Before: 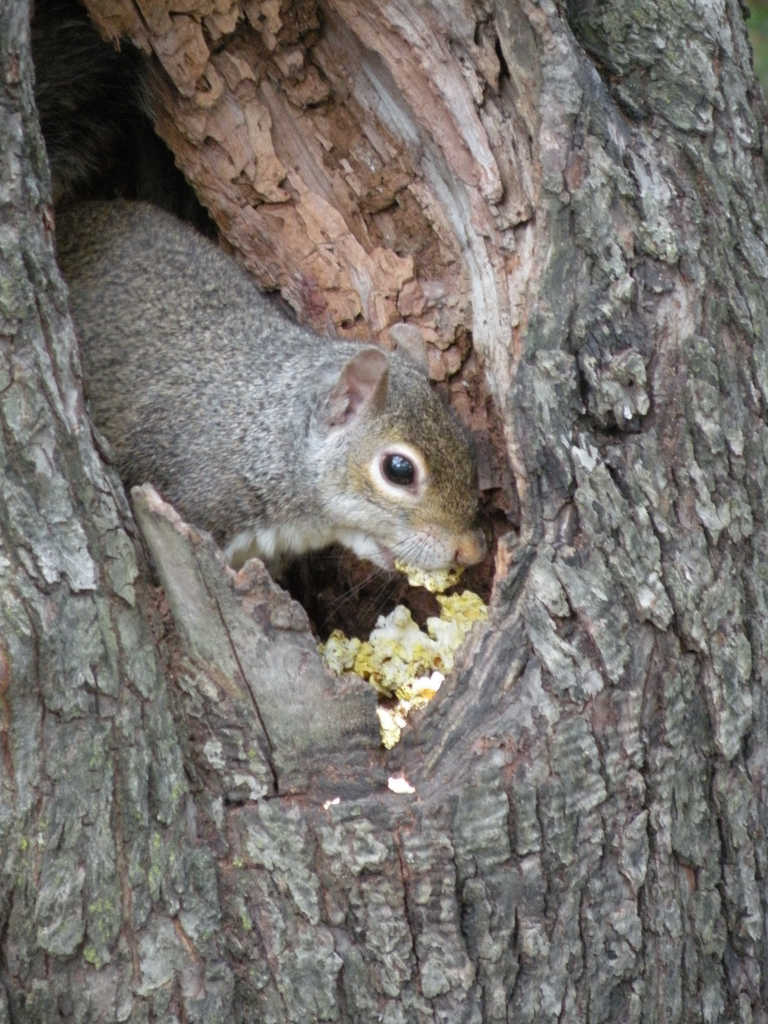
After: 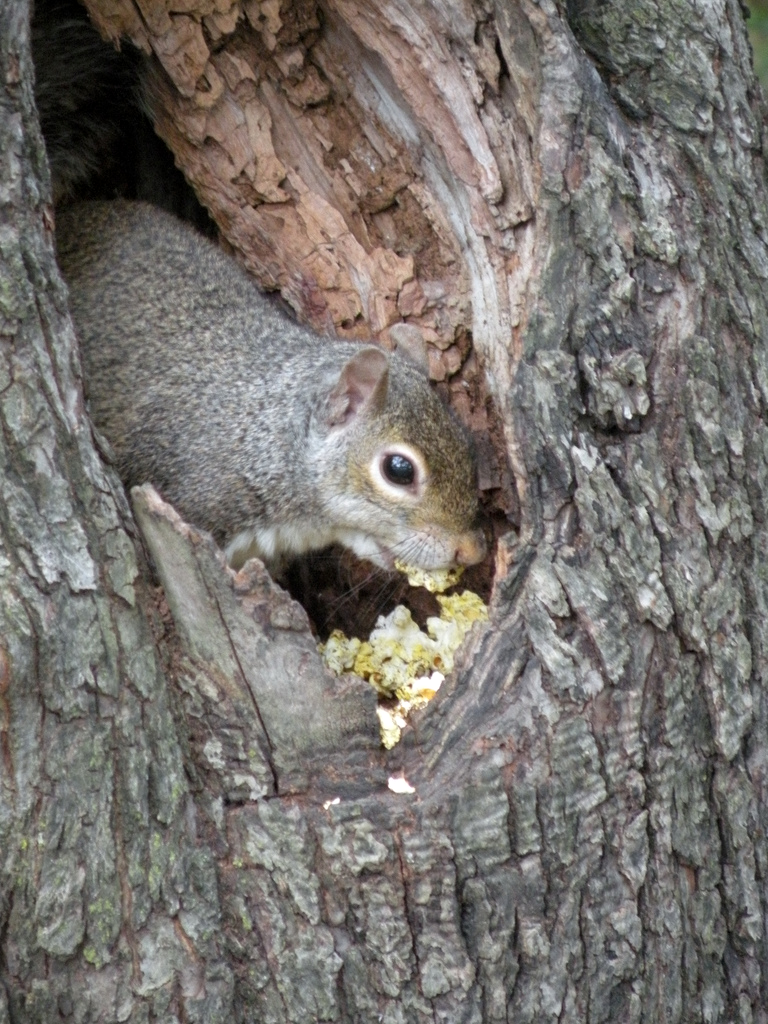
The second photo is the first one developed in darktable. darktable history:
local contrast: highlights 101%, shadows 100%, detail 120%, midtone range 0.2
